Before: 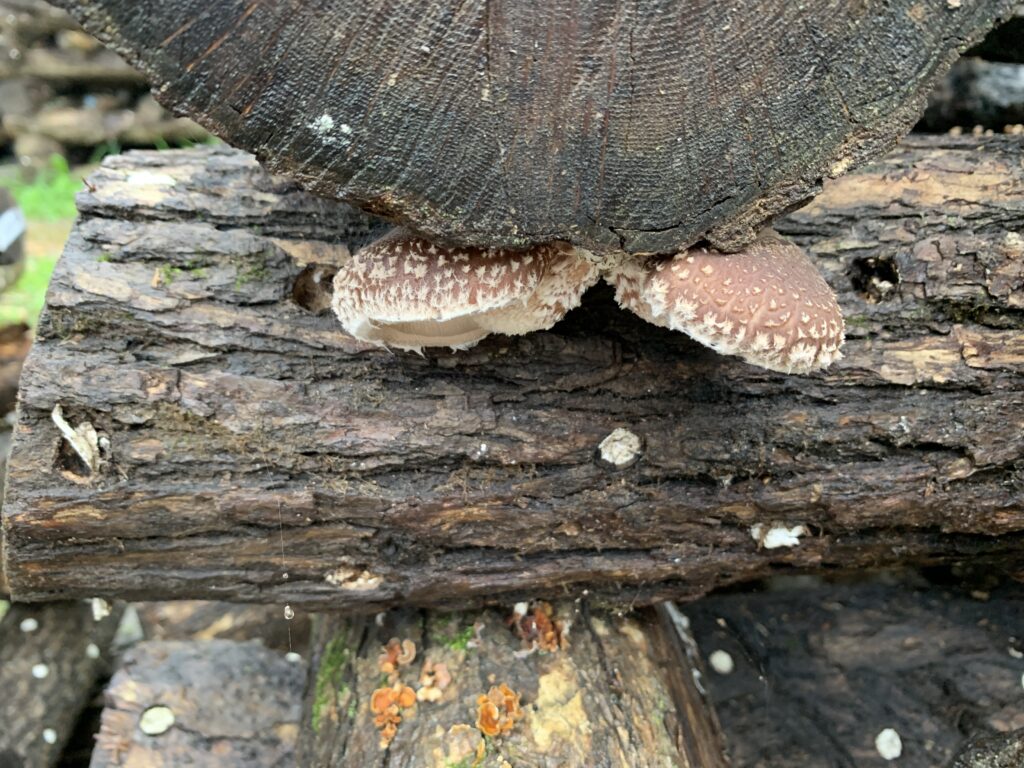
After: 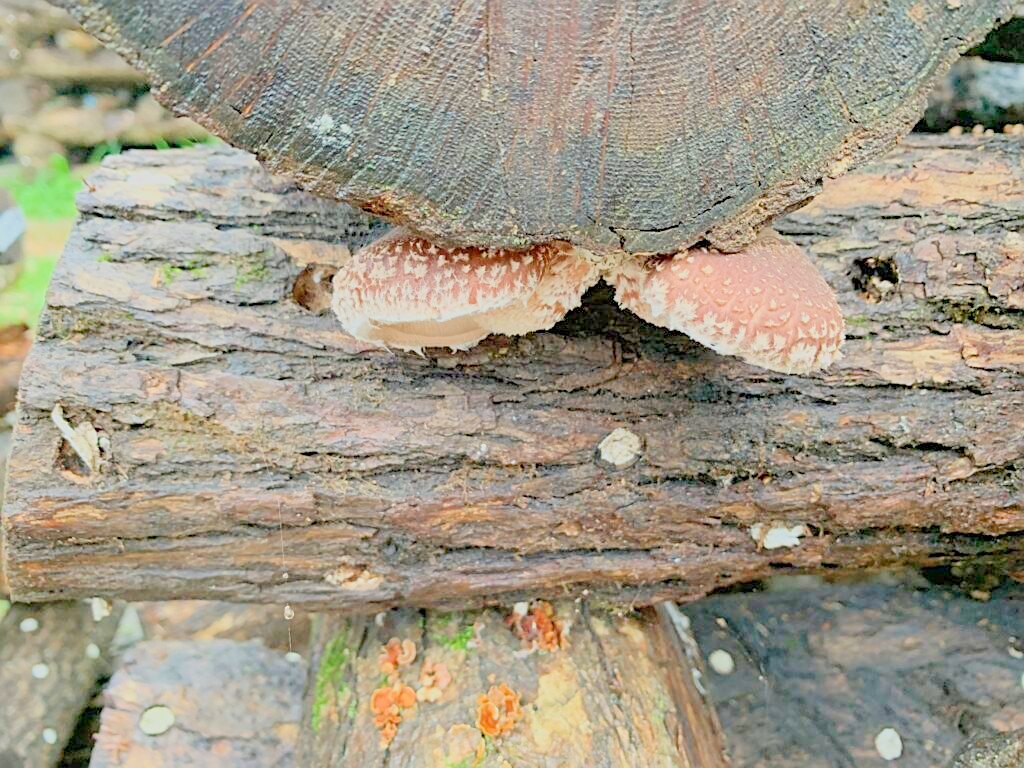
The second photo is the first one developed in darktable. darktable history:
sharpen: on, module defaults
color balance rgb: on, module defaults
filmic rgb: black relative exposure -16 EV, white relative exposure 8 EV, threshold 3 EV, hardness 4.17, latitude 50%, contrast 0.5, color science v5 (2021), contrast in shadows safe, contrast in highlights safe
exposure: exposure 1.137 EV
